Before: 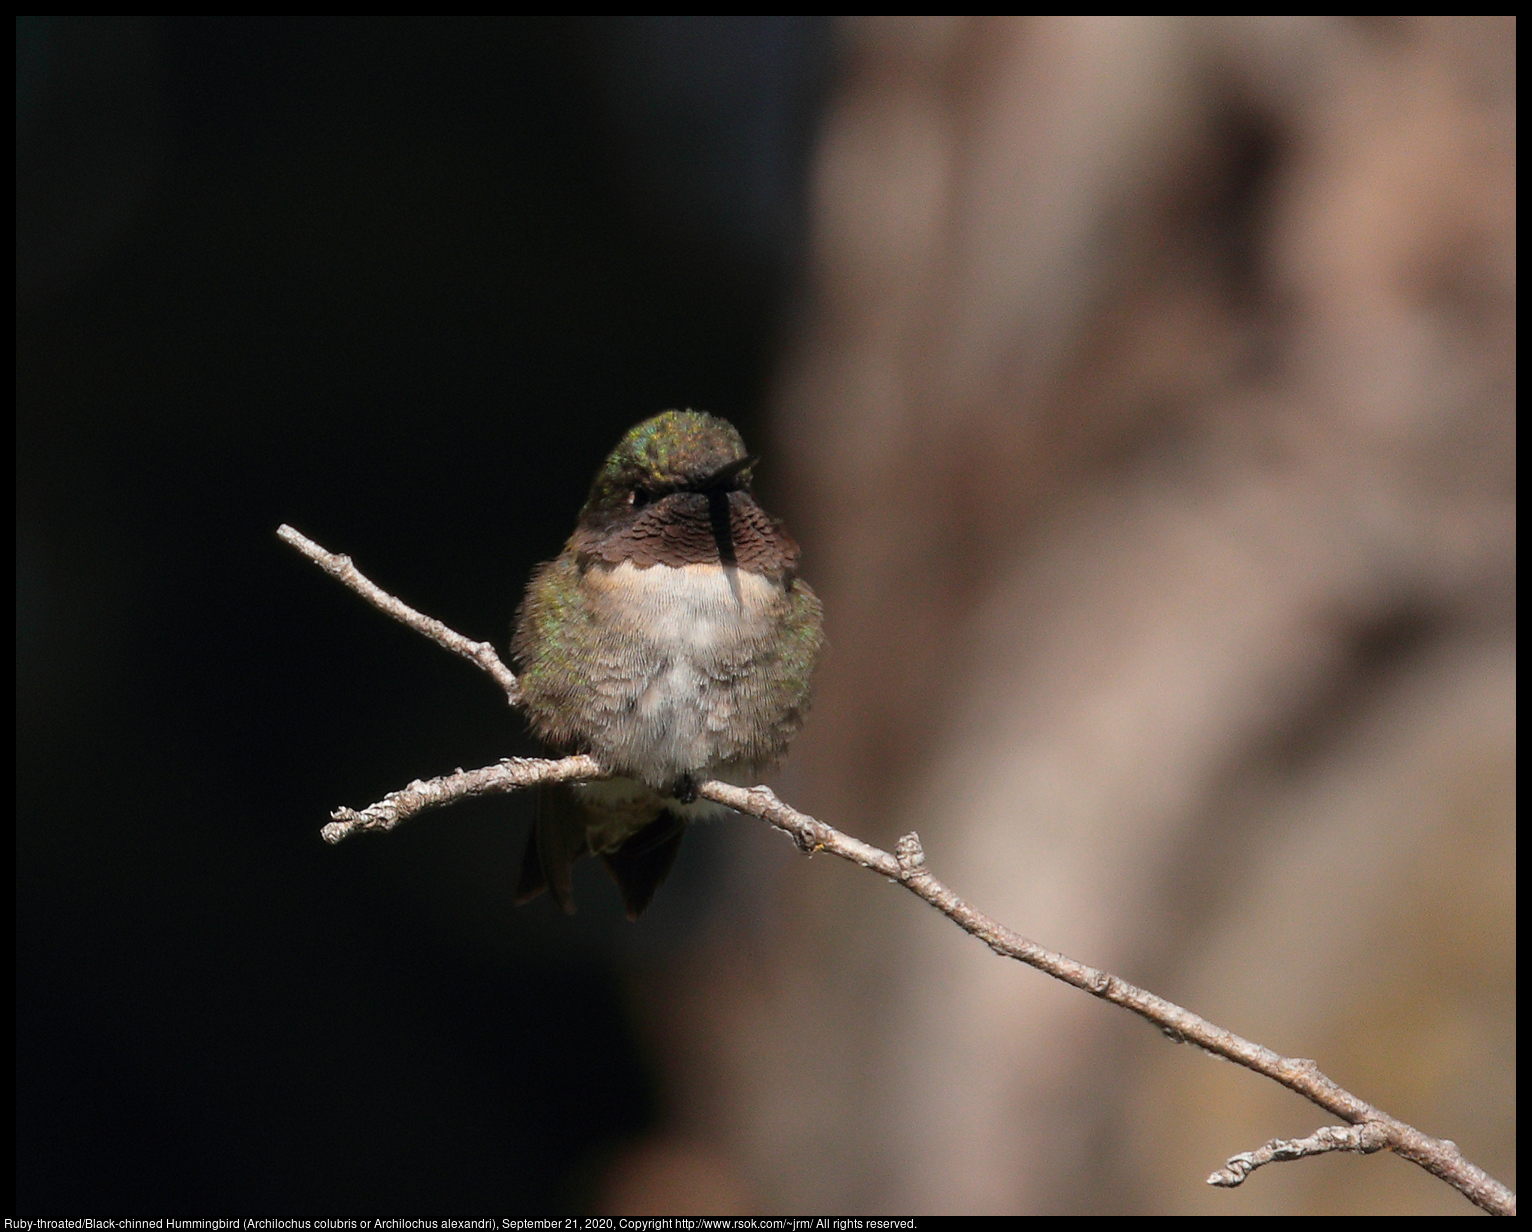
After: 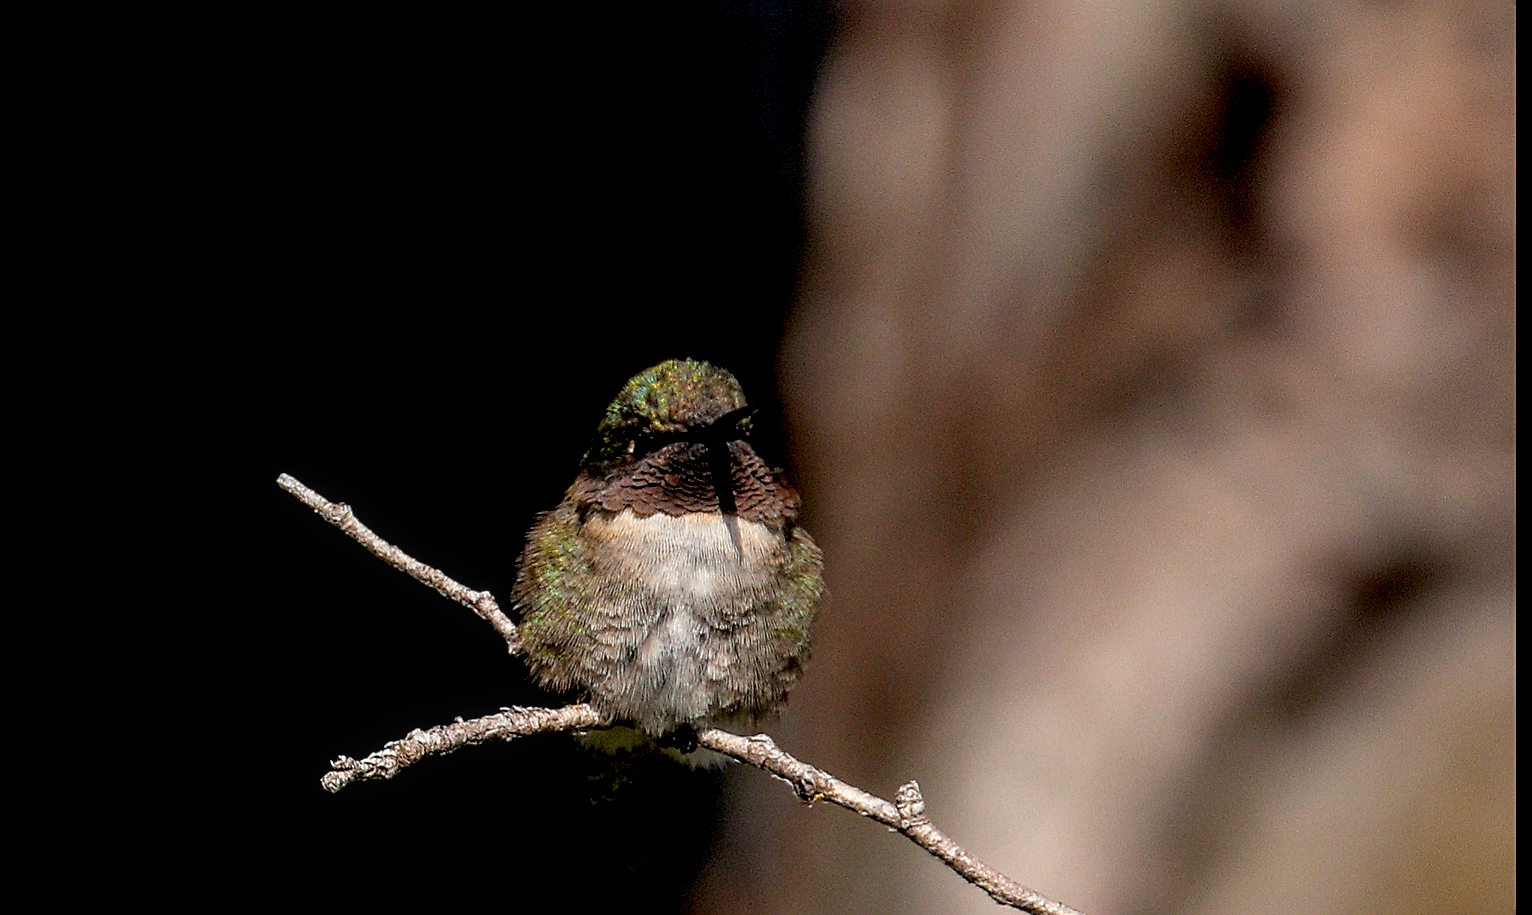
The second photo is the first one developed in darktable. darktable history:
crop: top 4.189%, bottom 21.464%
contrast equalizer: y [[0.5, 0.542, 0.583, 0.625, 0.667, 0.708], [0.5 ×6], [0.5 ×6], [0 ×6], [0 ×6]], mix 0.317
sharpen: on, module defaults
exposure: black level correction 0.014, compensate highlight preservation false
color balance rgb: global offset › luminance -0.5%, perceptual saturation grading › global saturation 10.041%
local contrast: on, module defaults
